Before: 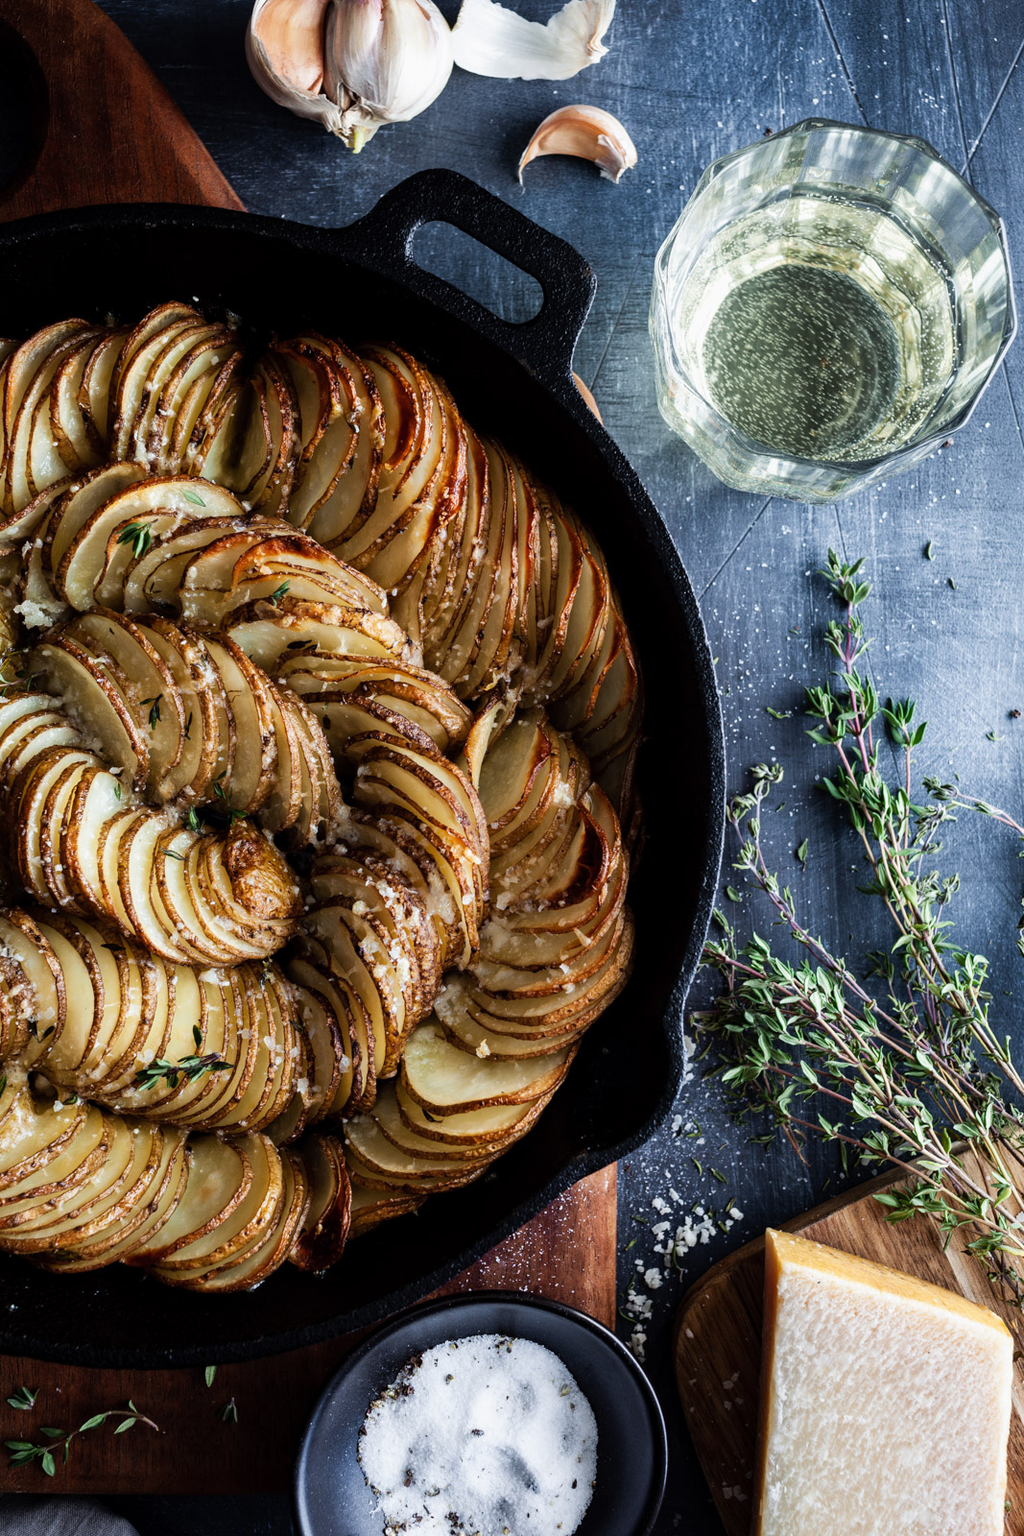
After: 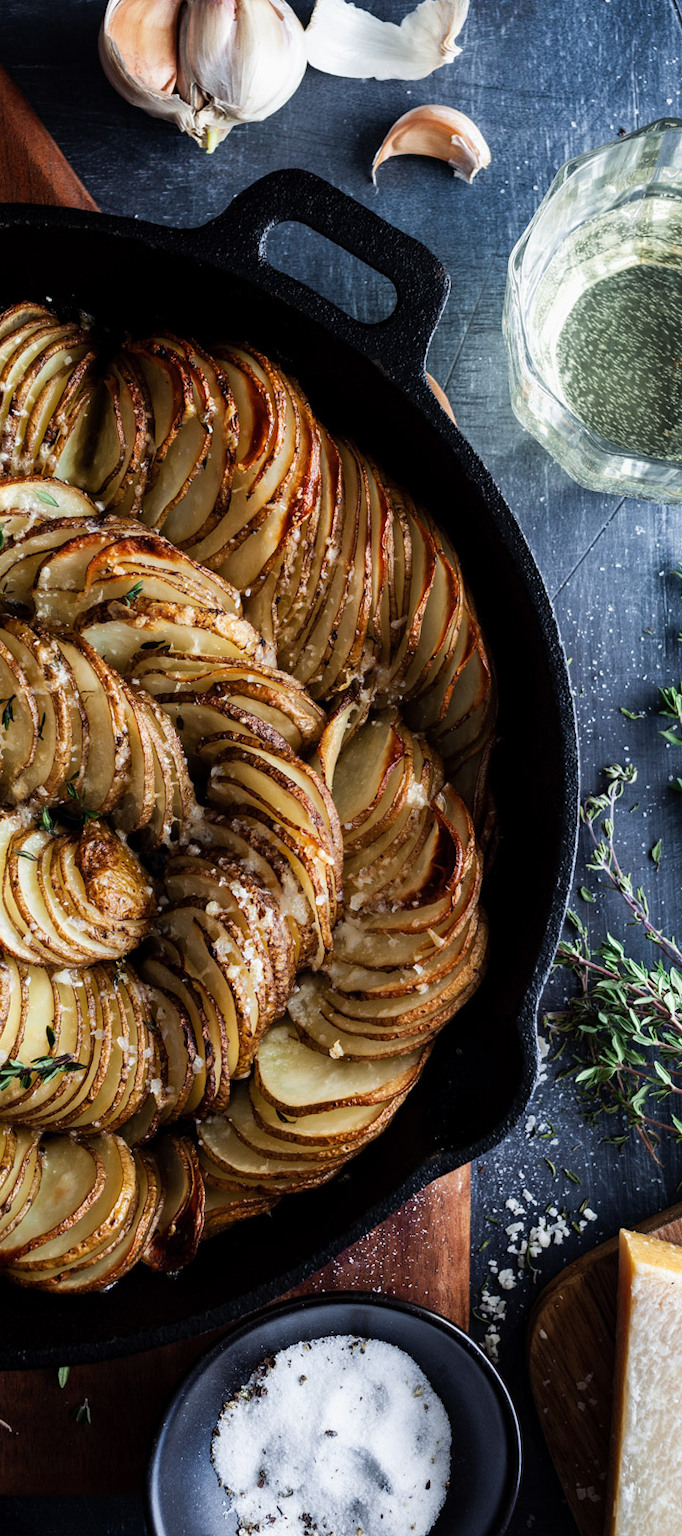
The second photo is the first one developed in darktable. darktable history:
crop and rotate: left 14.383%, right 18.993%
